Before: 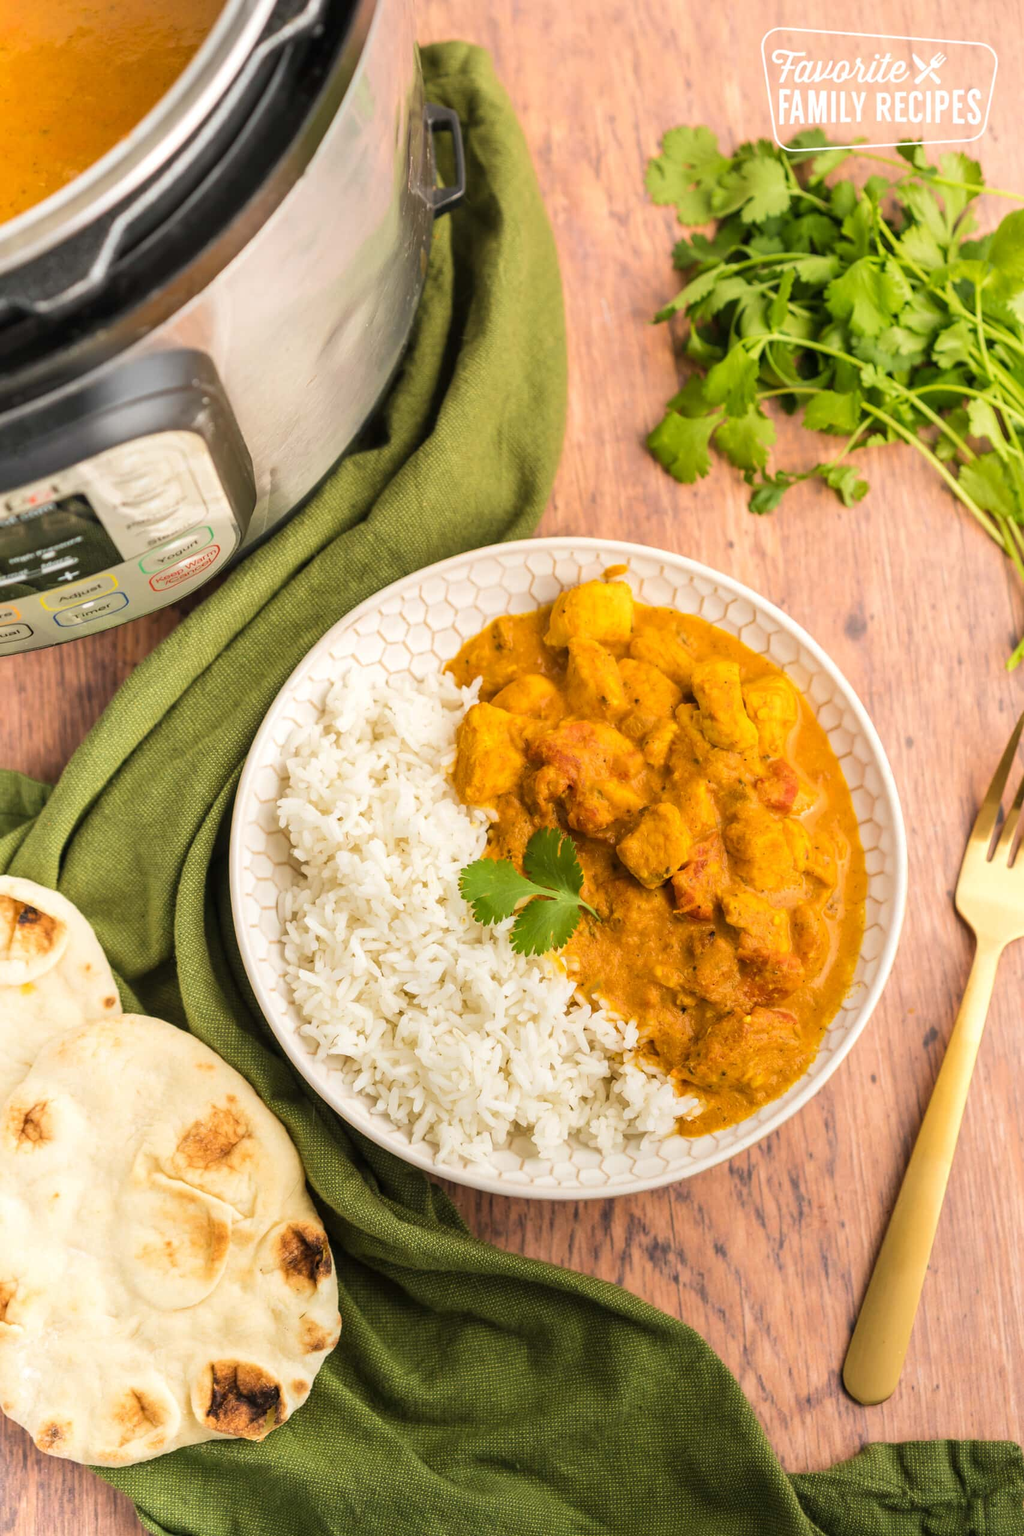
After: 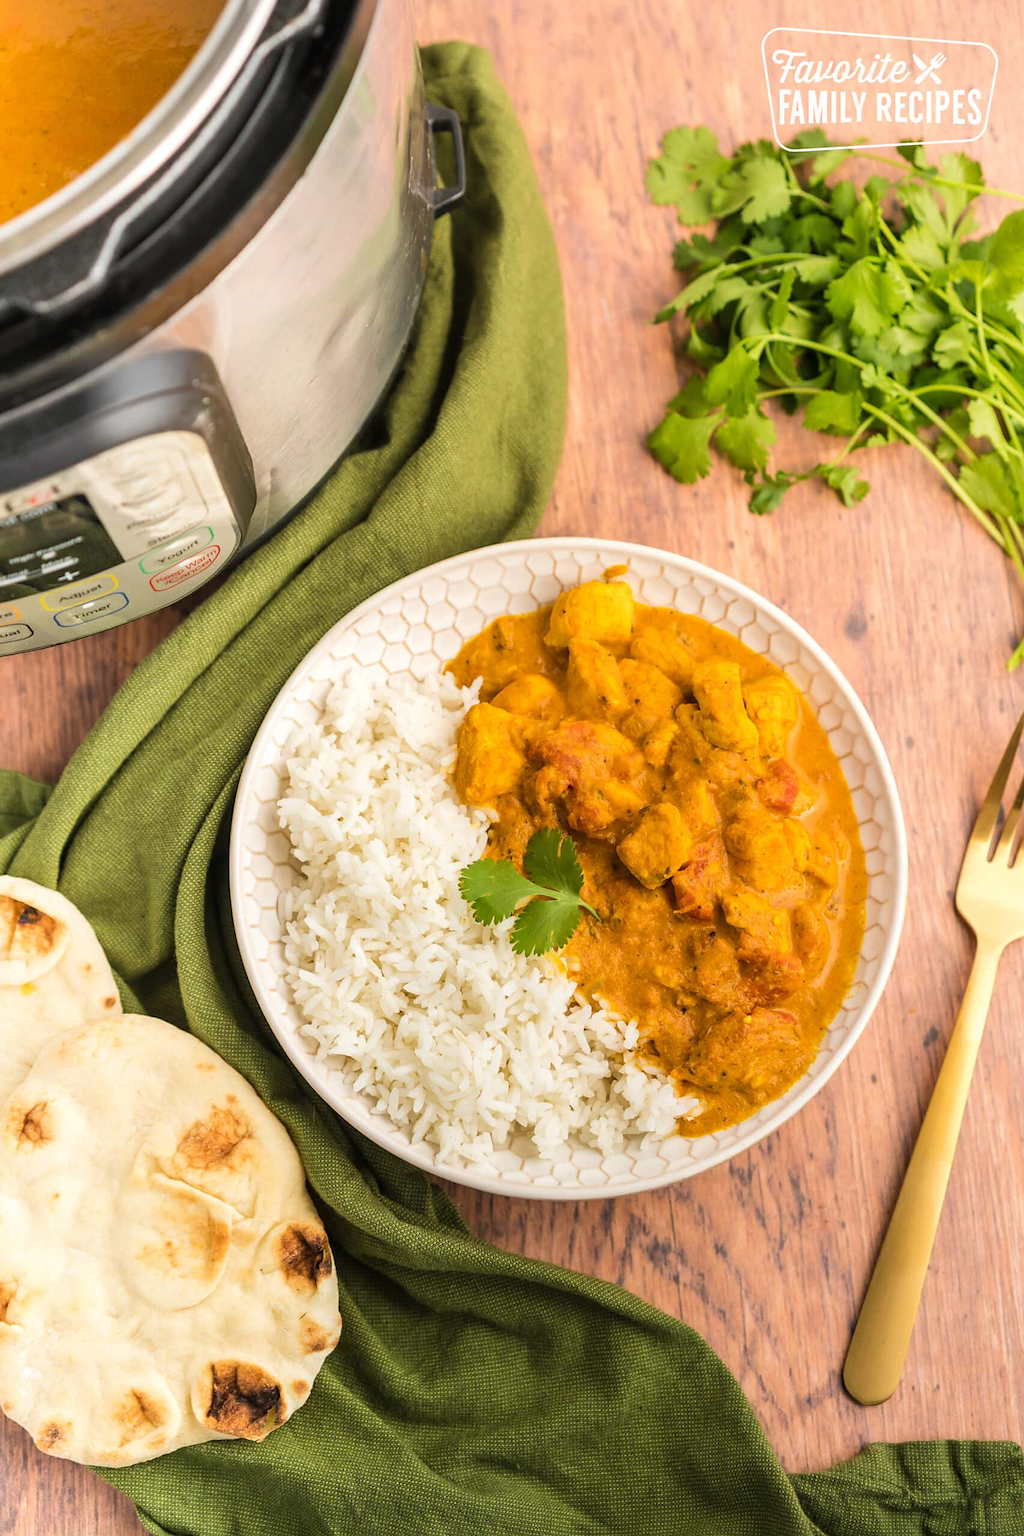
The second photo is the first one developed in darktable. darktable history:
sharpen: radius 1.612, amount 0.36, threshold 1.356
